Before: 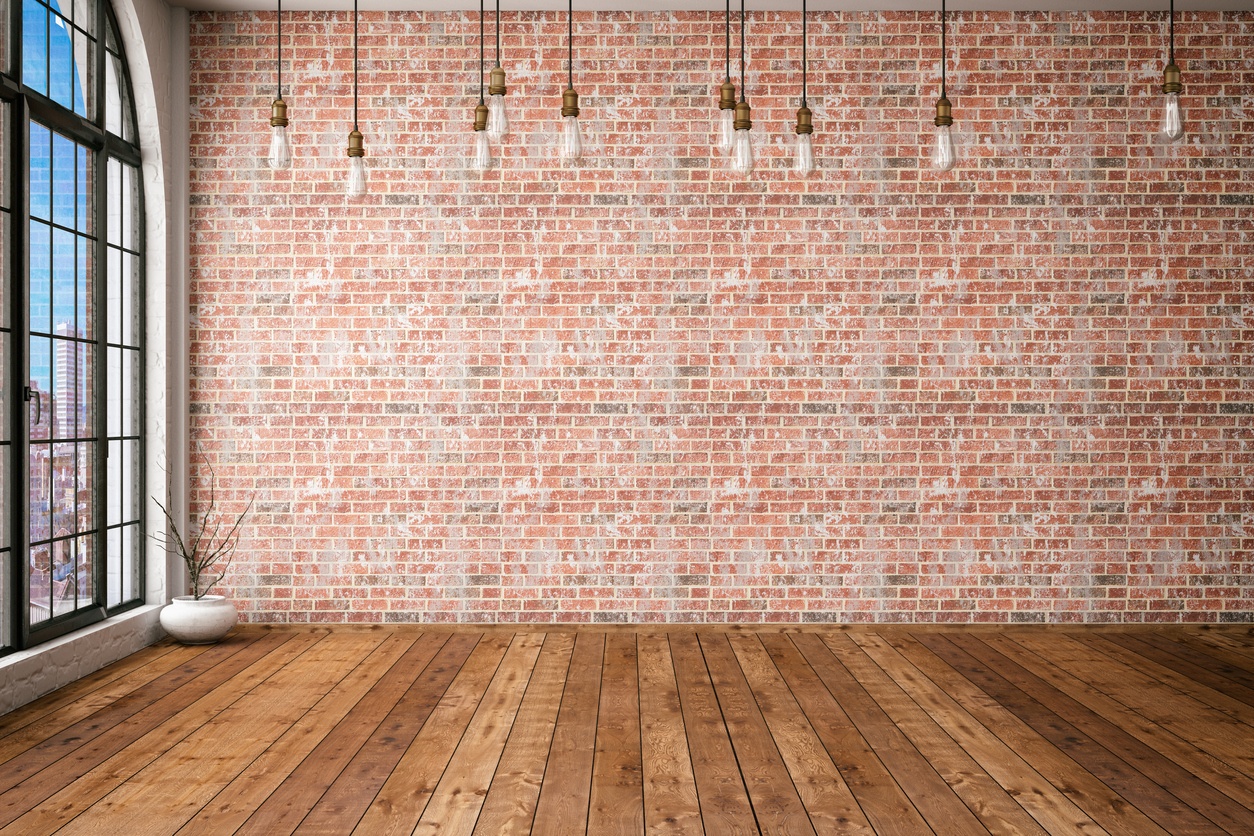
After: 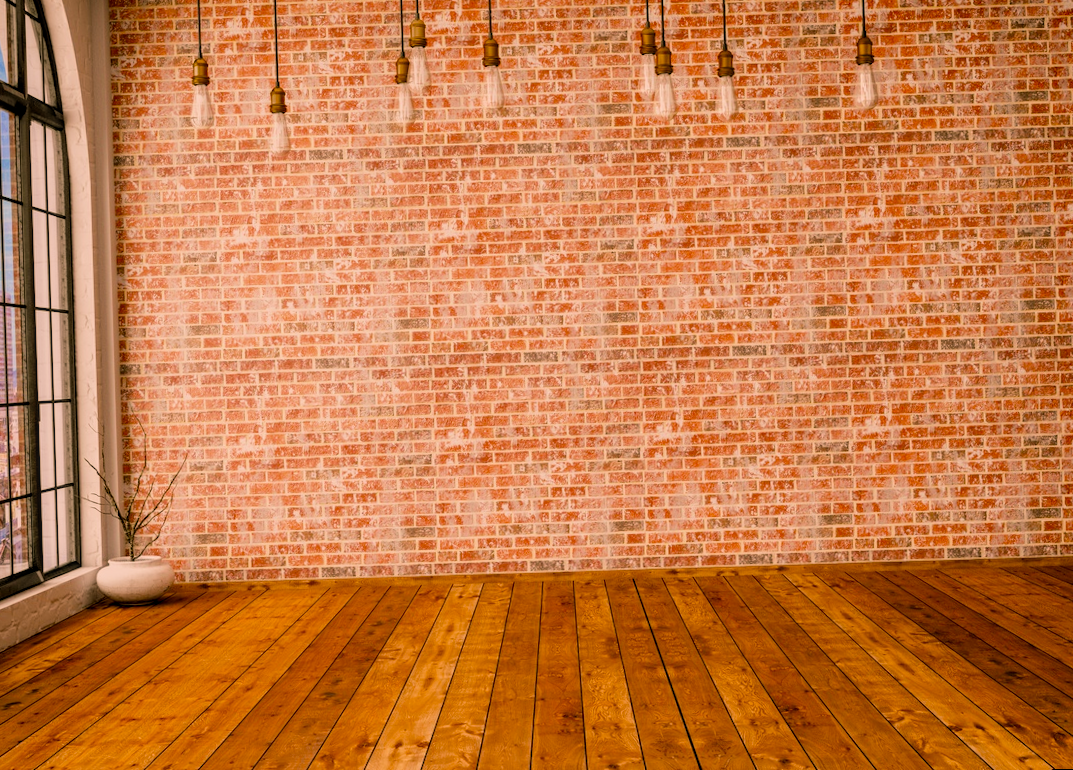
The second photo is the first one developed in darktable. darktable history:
filmic rgb: black relative exposure -7.6 EV, white relative exposure 4.64 EV, threshold 3 EV, target black luminance 0%, hardness 3.55, latitude 50.51%, contrast 1.033, highlights saturation mix 10%, shadows ↔ highlights balance -0.198%, color science v4 (2020), enable highlight reconstruction true
local contrast: on, module defaults
exposure: exposure -0.153 EV, compensate highlight preservation false
color balance rgb: shadows lift › luminance -5%, shadows lift › chroma 1.1%, shadows lift › hue 219°, power › luminance 10%, power › chroma 2.83%, power › hue 60°, highlights gain › chroma 4.52%, highlights gain › hue 33.33°, saturation formula JzAzBz (2021)
rotate and perspective: rotation -1.75°, automatic cropping off
crop: left 6.446%, top 8.188%, right 9.538%, bottom 3.548%
shadows and highlights: shadows 52.34, highlights -28.23, soften with gaussian
